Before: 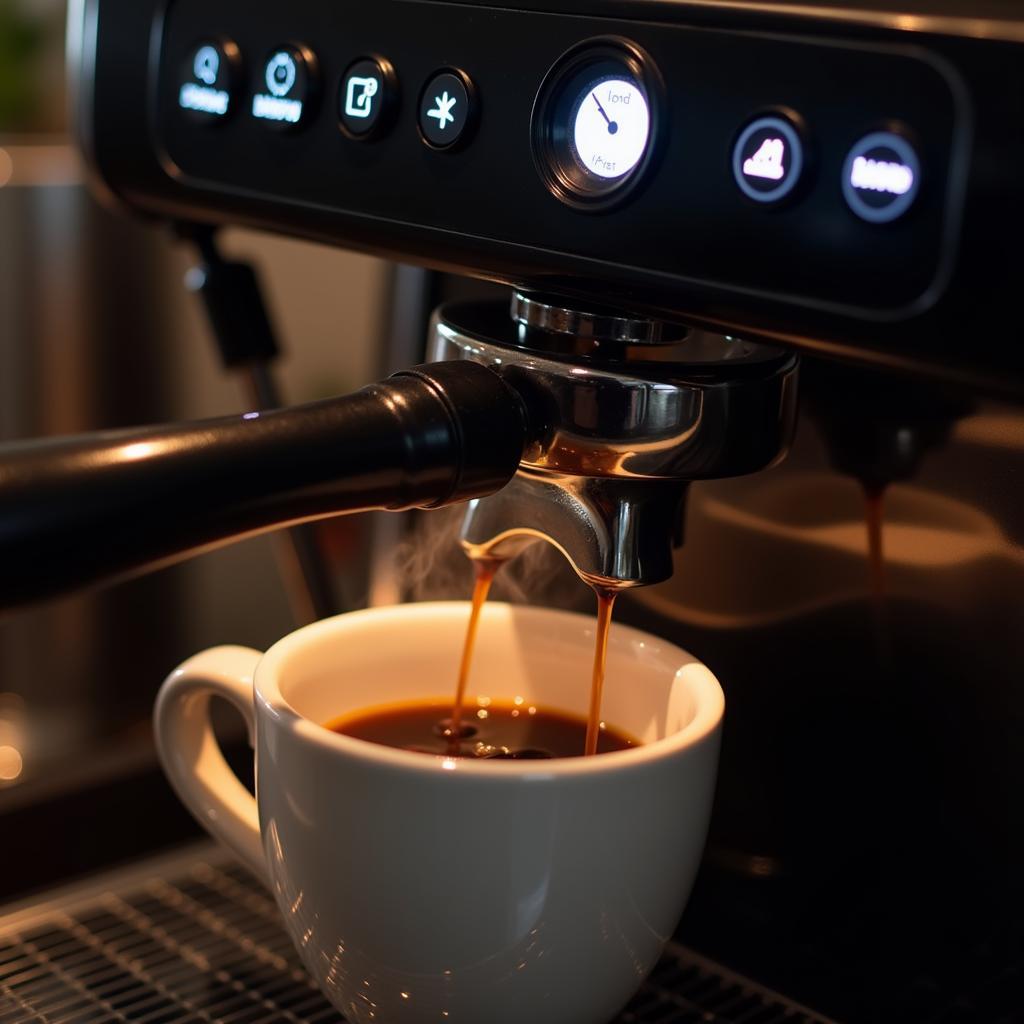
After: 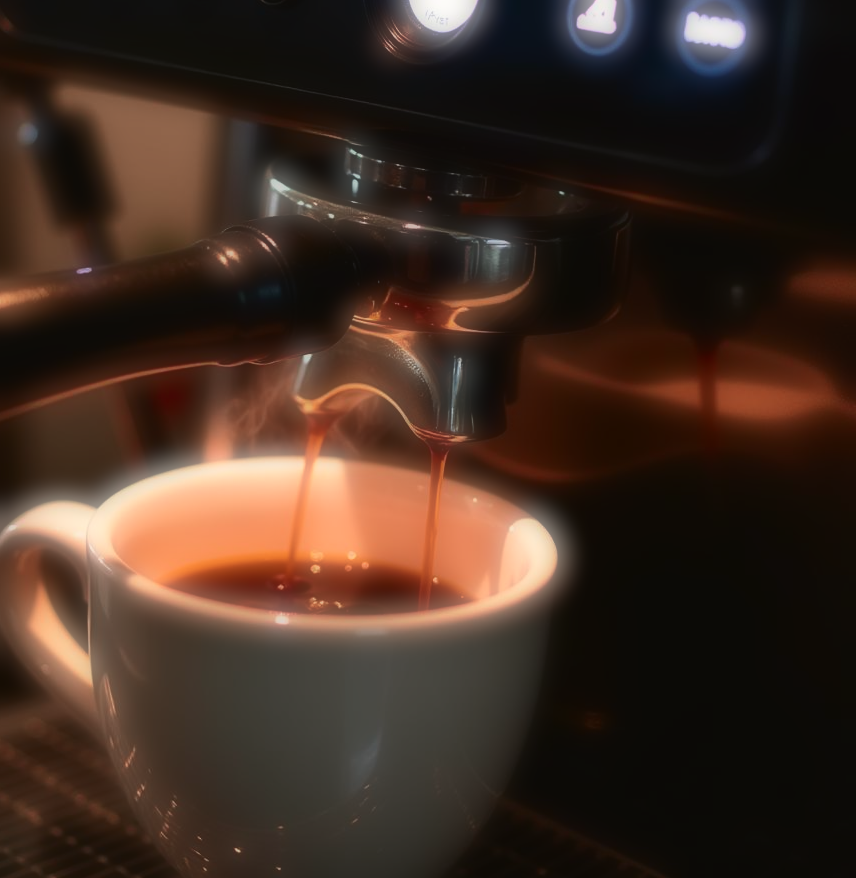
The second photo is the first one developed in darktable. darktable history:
crop: left 16.315%, top 14.246%
soften: on, module defaults
tone curve: curves: ch0 [(0, 0.021) (0.059, 0.053) (0.212, 0.18) (0.337, 0.304) (0.495, 0.505) (0.725, 0.731) (0.89, 0.919) (1, 1)]; ch1 [(0, 0) (0.094, 0.081) (0.311, 0.282) (0.421, 0.417) (0.479, 0.475) (0.54, 0.55) (0.615, 0.65) (0.683, 0.688) (1, 1)]; ch2 [(0, 0) (0.257, 0.217) (0.44, 0.431) (0.498, 0.507) (0.603, 0.598) (1, 1)], color space Lab, independent channels, preserve colors none
white balance: red 1.009, blue 0.985
